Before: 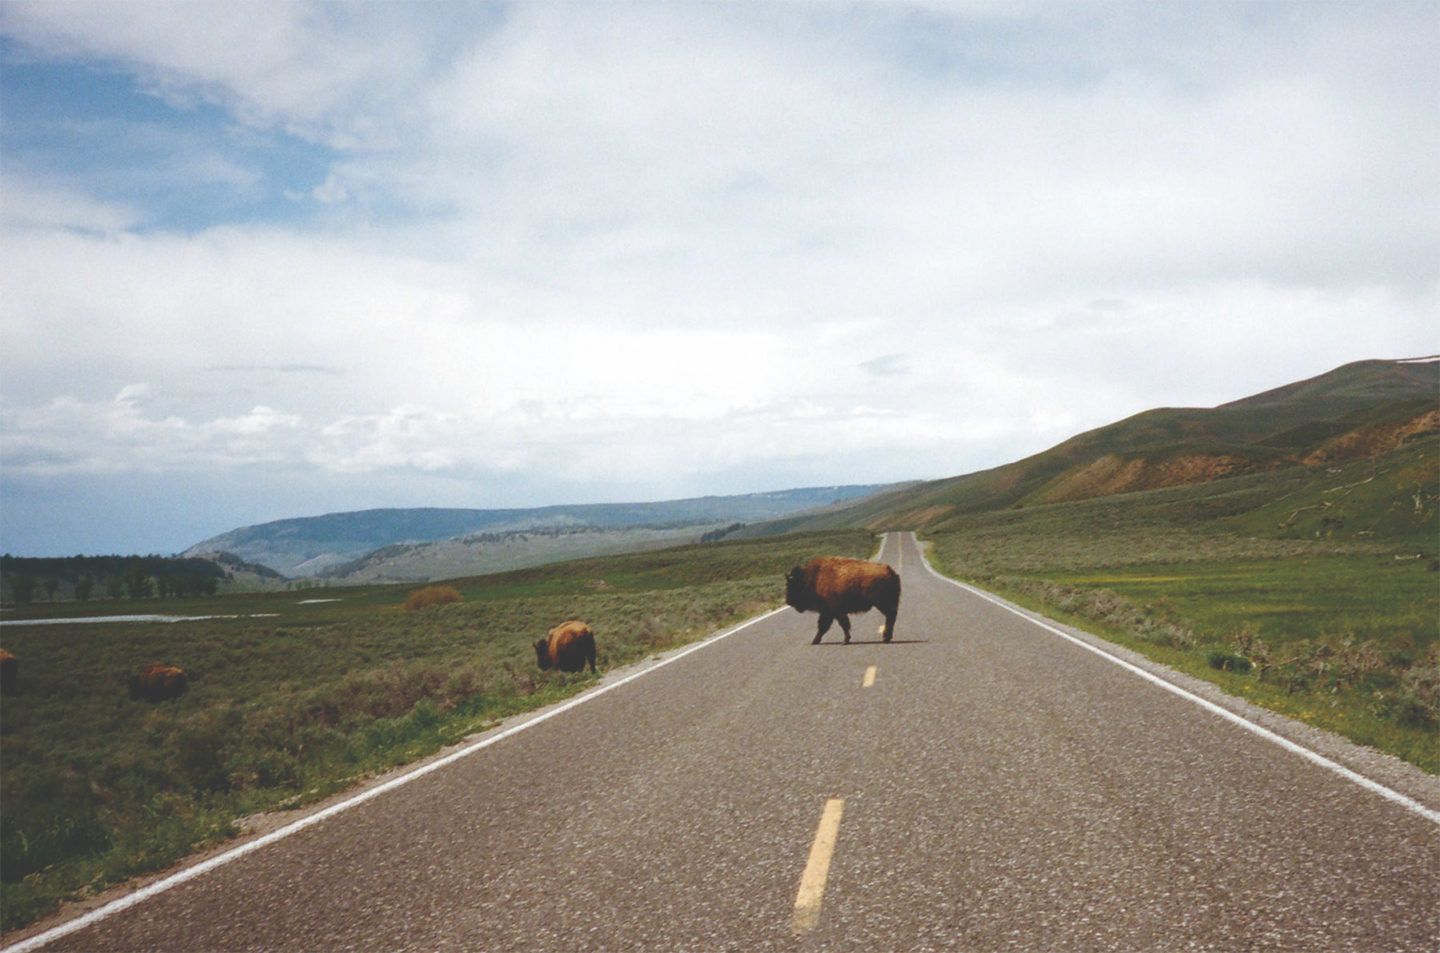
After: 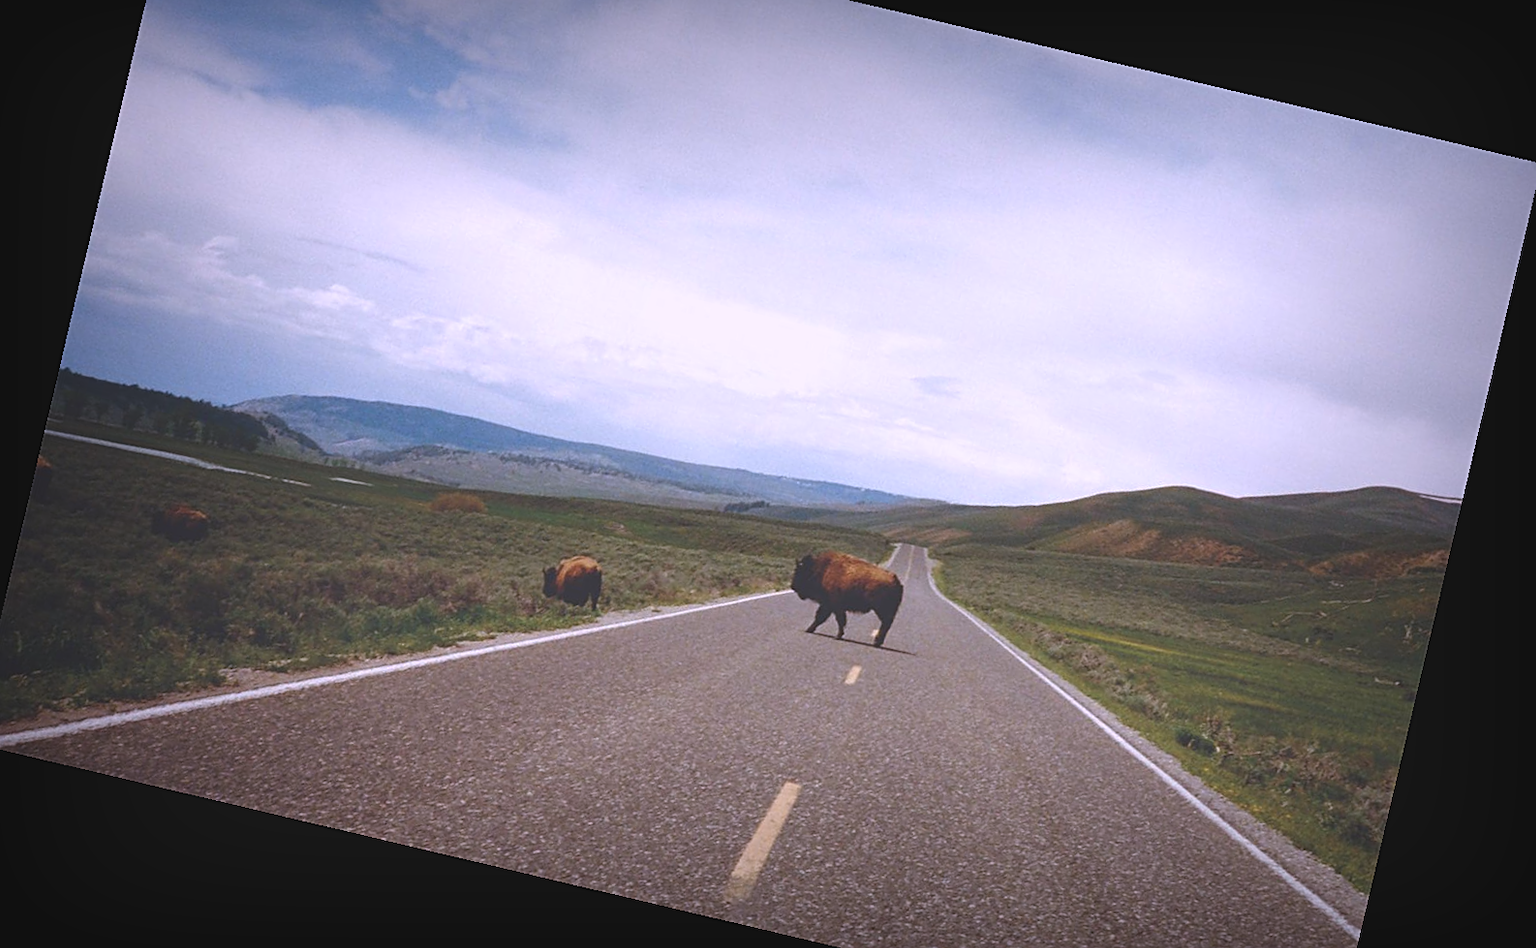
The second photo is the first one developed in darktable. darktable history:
exposure: black level correction -0.014, exposure -0.193 EV, compensate highlight preservation false
crop and rotate: left 1.814%, top 12.818%, right 0.25%, bottom 9.225%
vignetting: fall-off start 53.2%, brightness -0.594, saturation 0, automatic ratio true, width/height ratio 1.313, shape 0.22, unbound false
rotate and perspective: rotation 13.27°, automatic cropping off
white balance: red 1.042, blue 1.17
sharpen: on, module defaults
